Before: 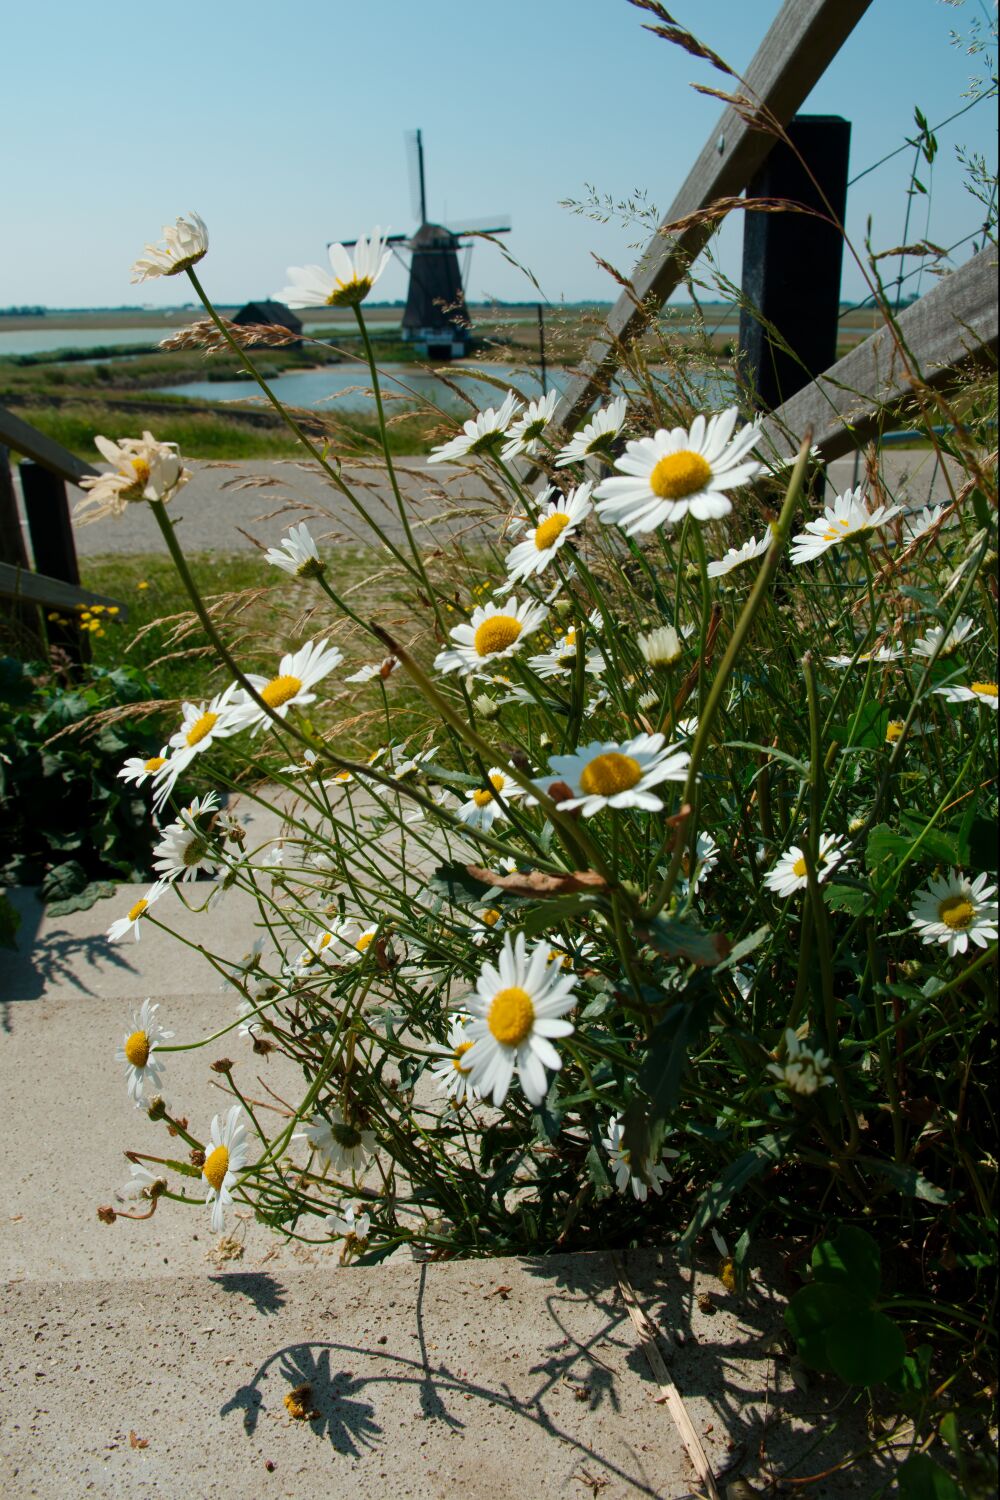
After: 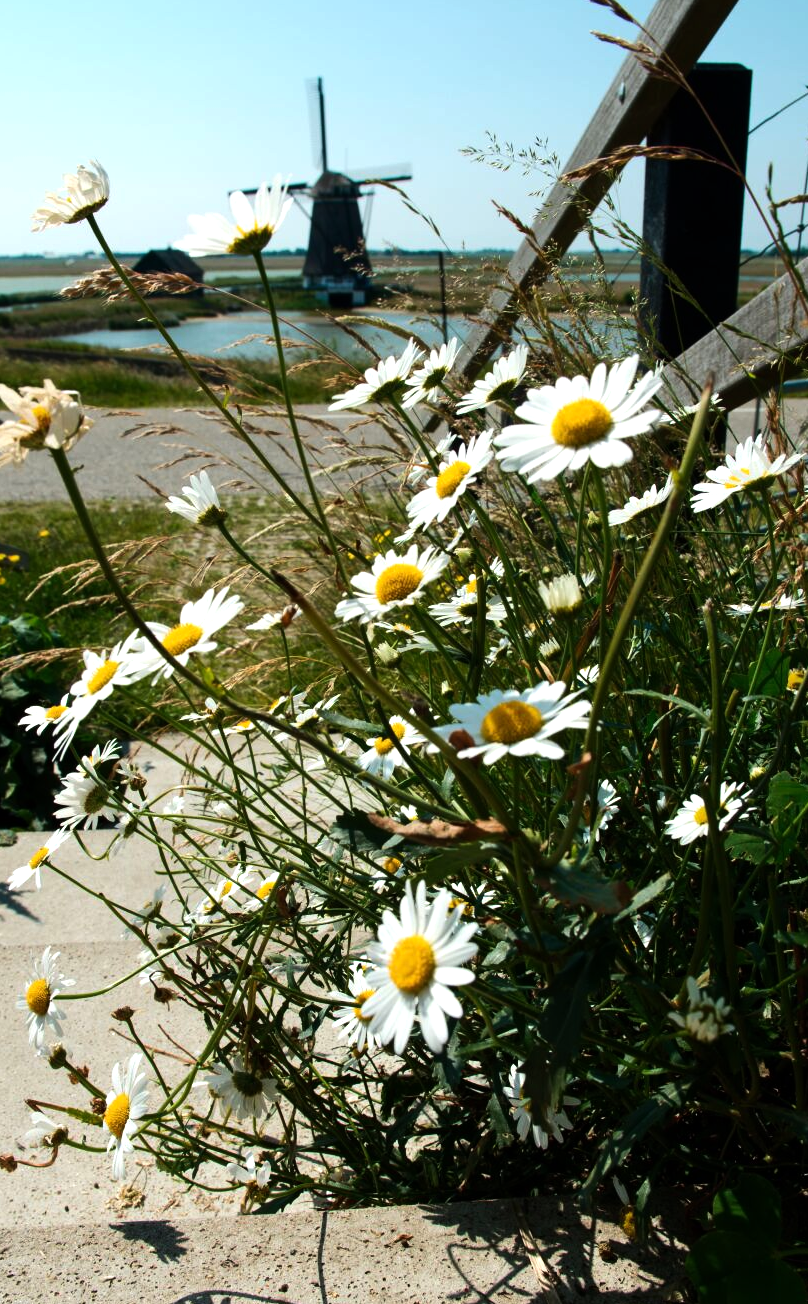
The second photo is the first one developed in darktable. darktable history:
tone equalizer: -8 EV -0.75 EV, -7 EV -0.7 EV, -6 EV -0.6 EV, -5 EV -0.4 EV, -3 EV 0.4 EV, -2 EV 0.6 EV, -1 EV 0.7 EV, +0 EV 0.75 EV, edges refinement/feathering 500, mask exposure compensation -1.57 EV, preserve details no
crop: left 9.929%, top 3.475%, right 9.188%, bottom 9.529%
